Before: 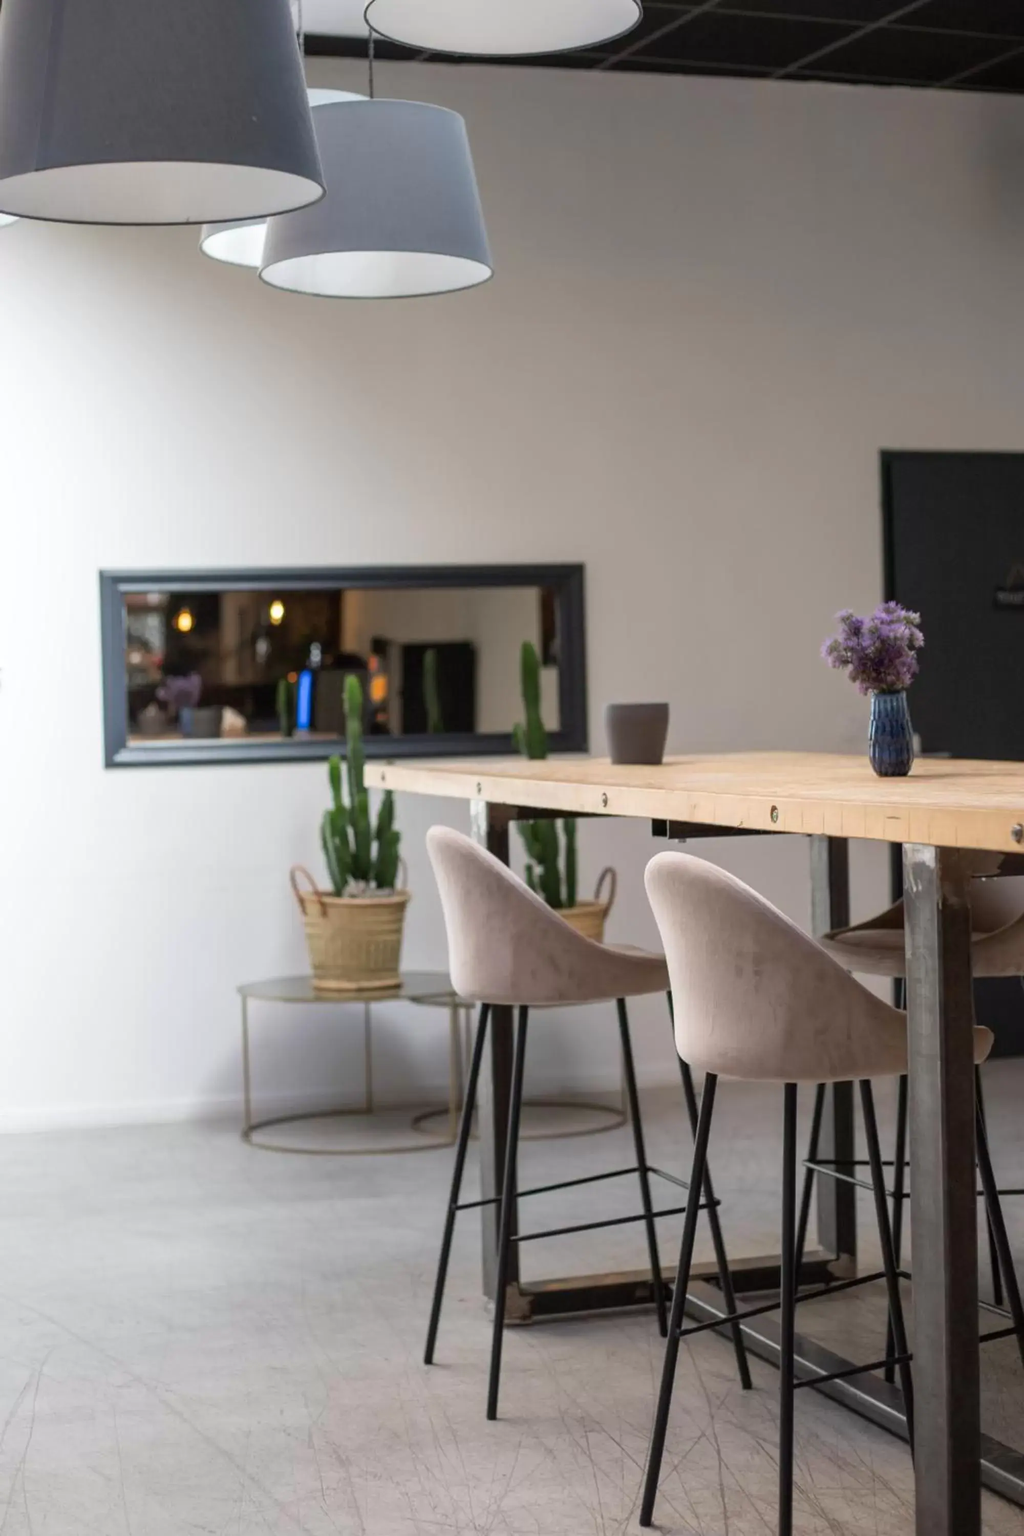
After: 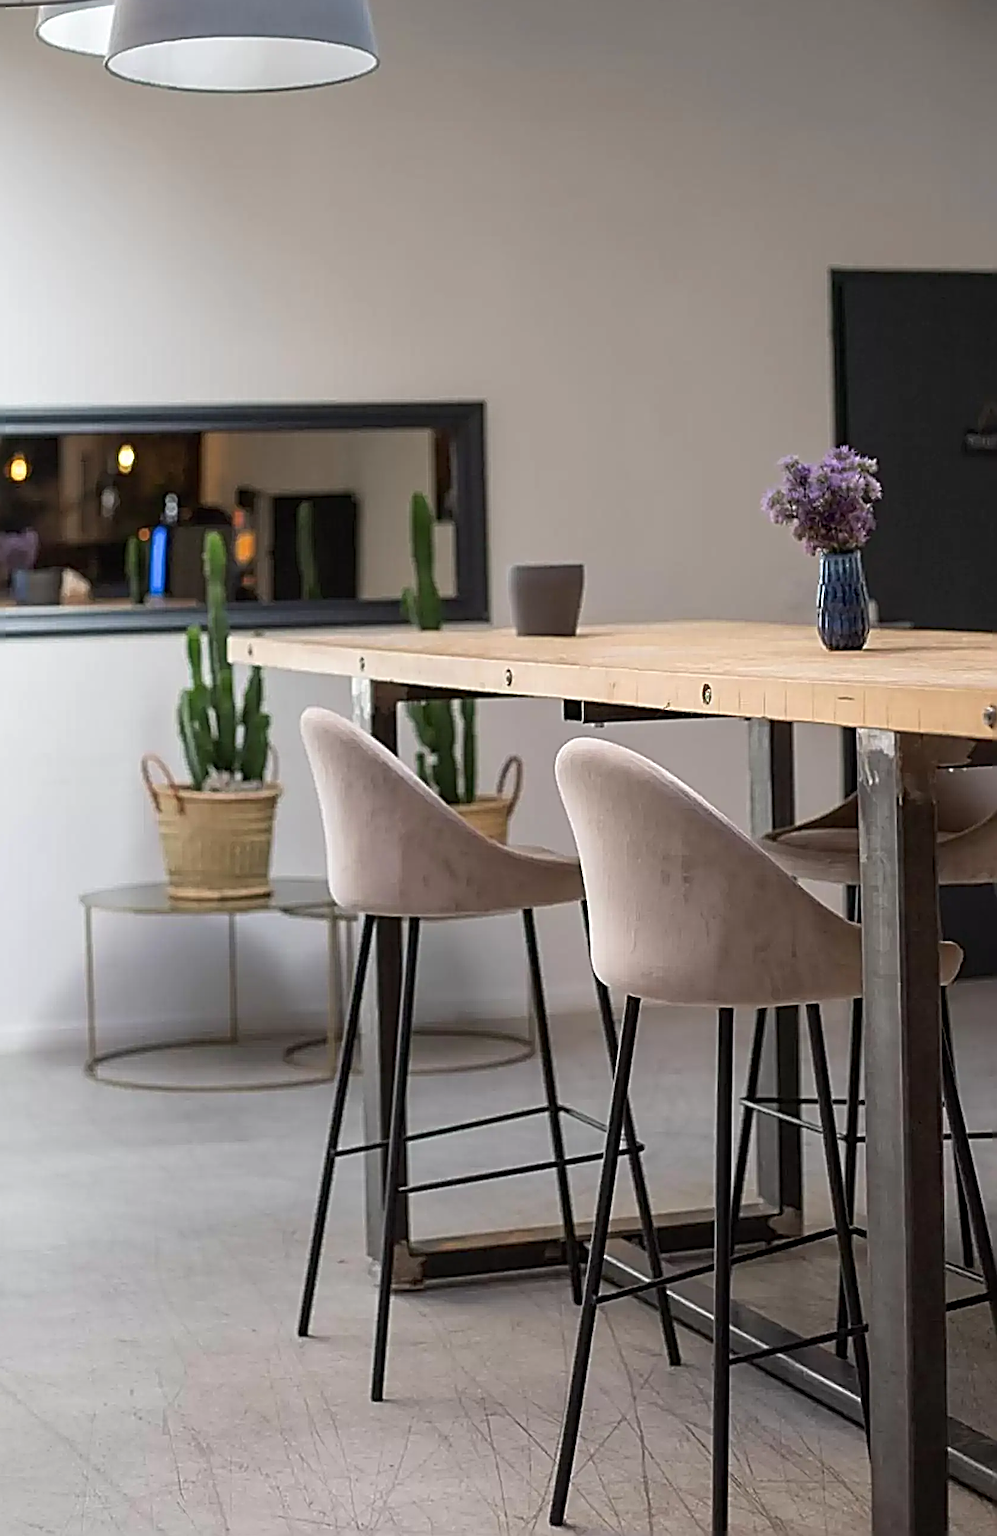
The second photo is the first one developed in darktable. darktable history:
sharpen: radius 3.206, amount 1.747
crop: left 16.52%, top 14.331%
